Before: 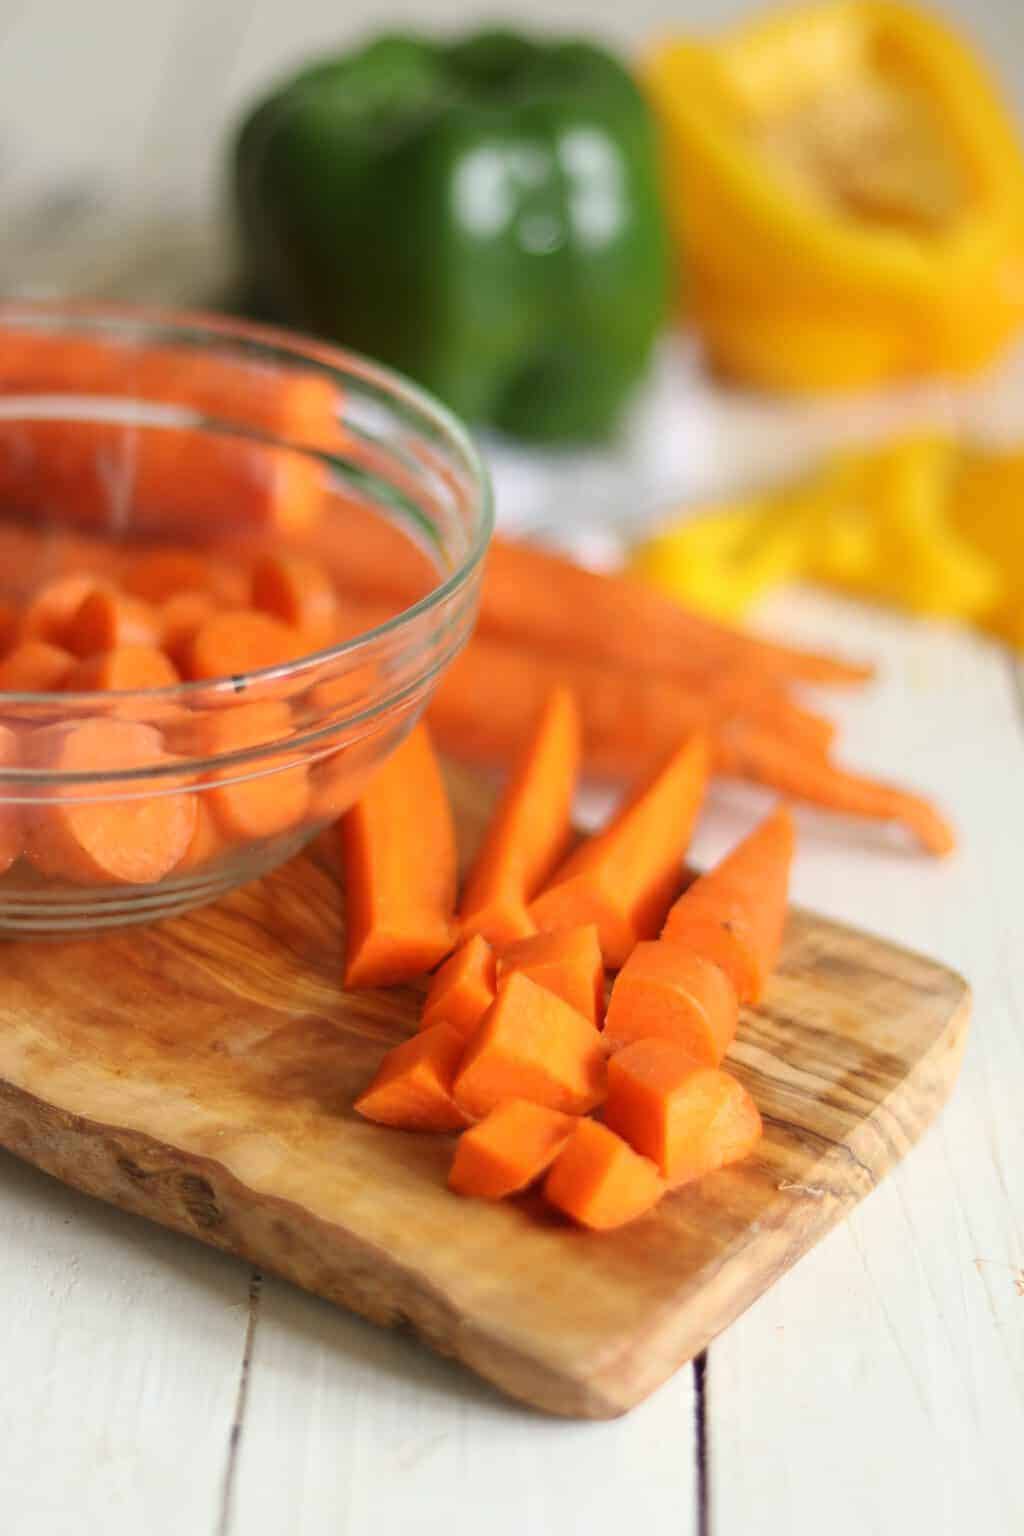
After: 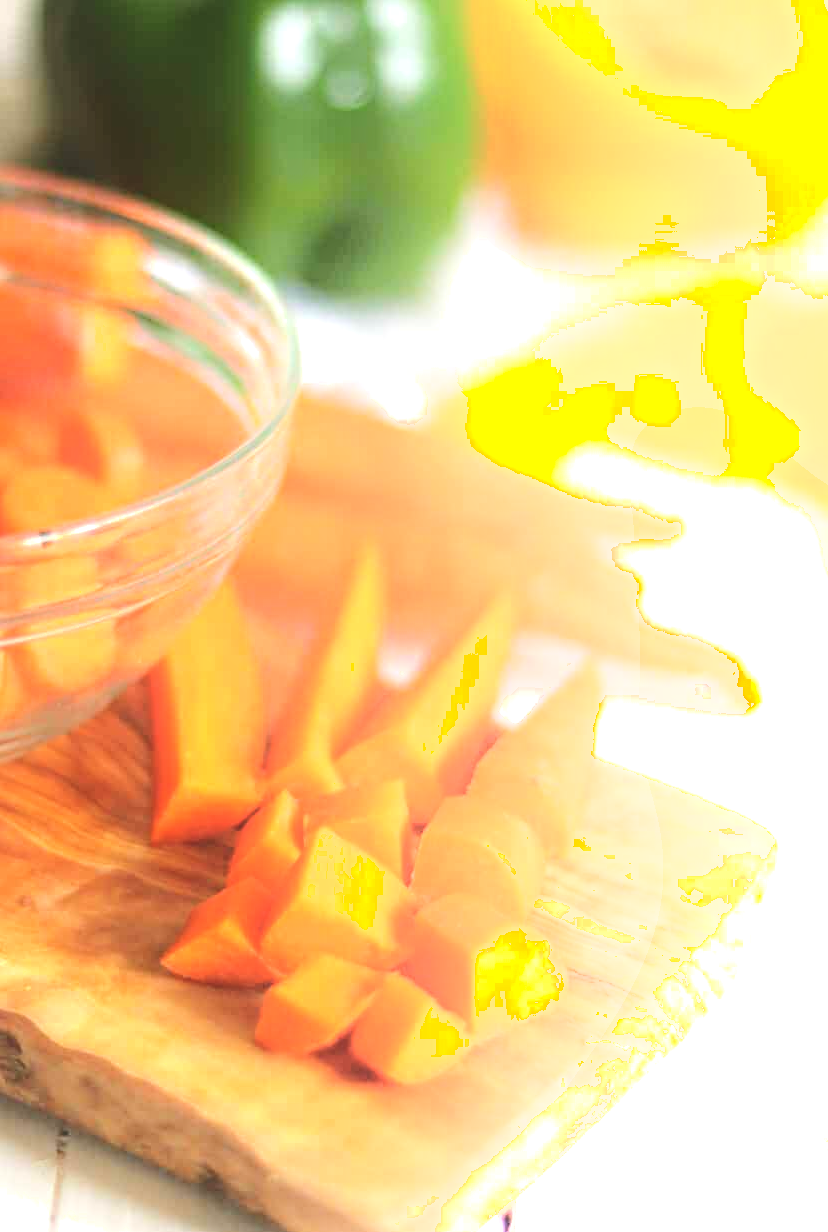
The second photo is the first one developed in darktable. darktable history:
shadows and highlights: shadows -41.26, highlights 62.54, soften with gaussian
crop: left 18.901%, top 9.499%, right 0%, bottom 9.646%
exposure: black level correction -0.006, exposure 1 EV, compensate highlight preservation false
haze removal: compatibility mode true, adaptive false
